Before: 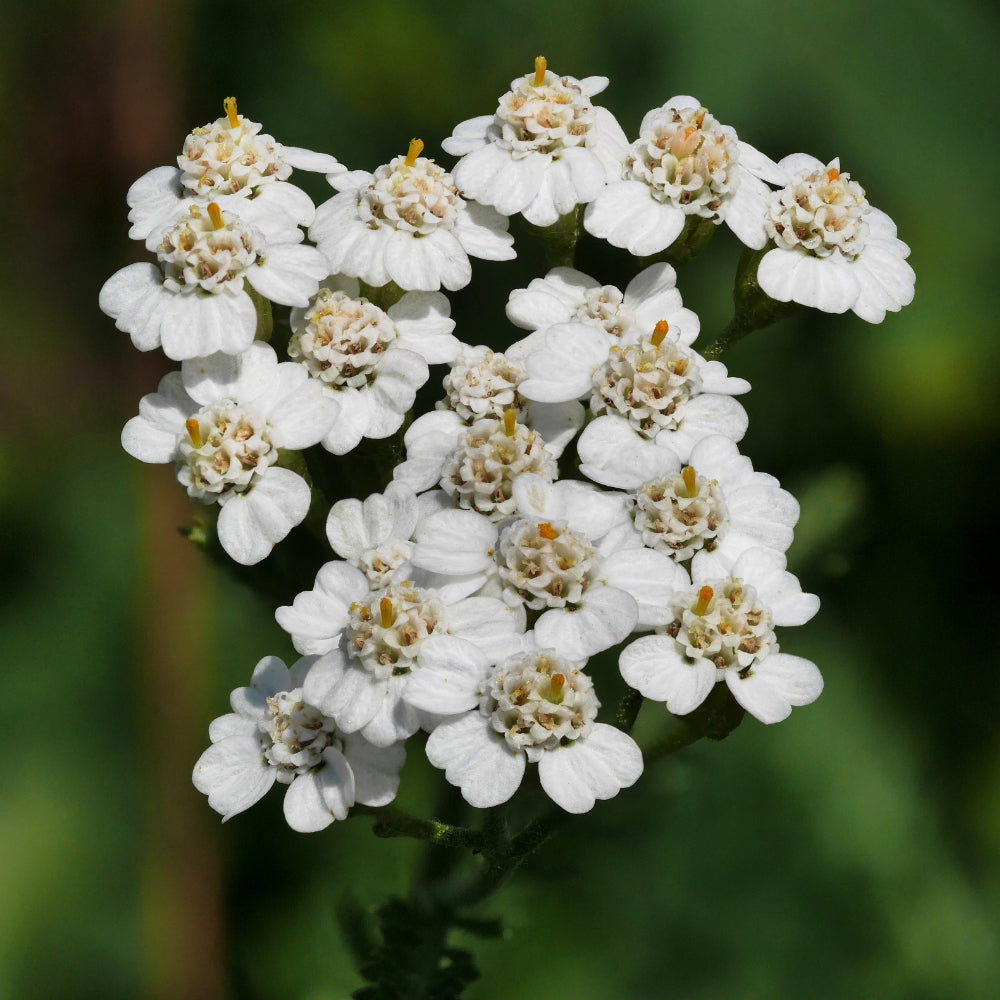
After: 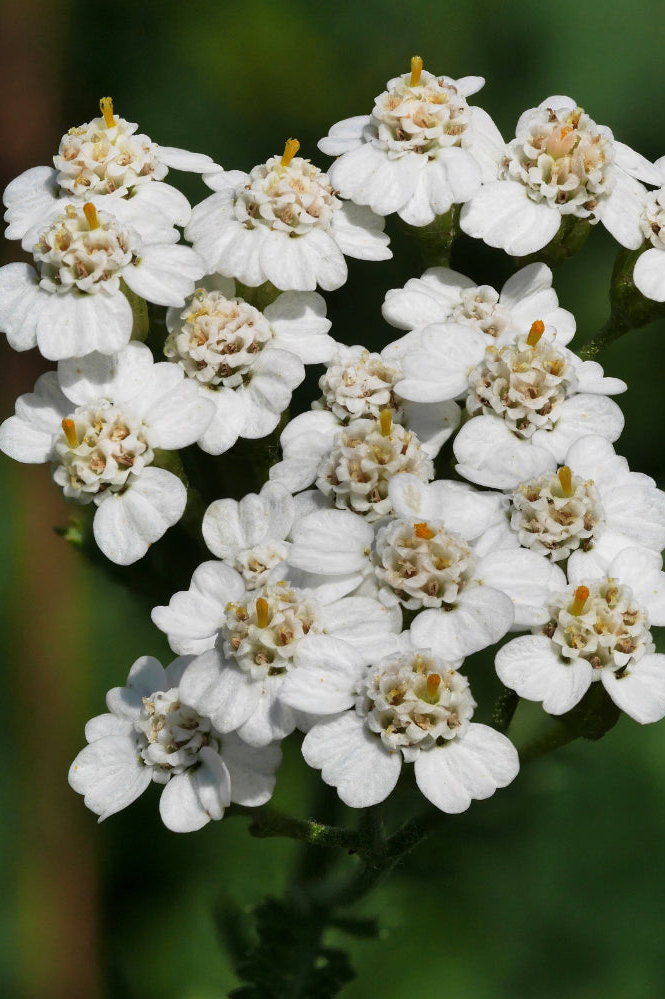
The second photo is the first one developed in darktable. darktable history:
crop and rotate: left 12.484%, right 20.932%
